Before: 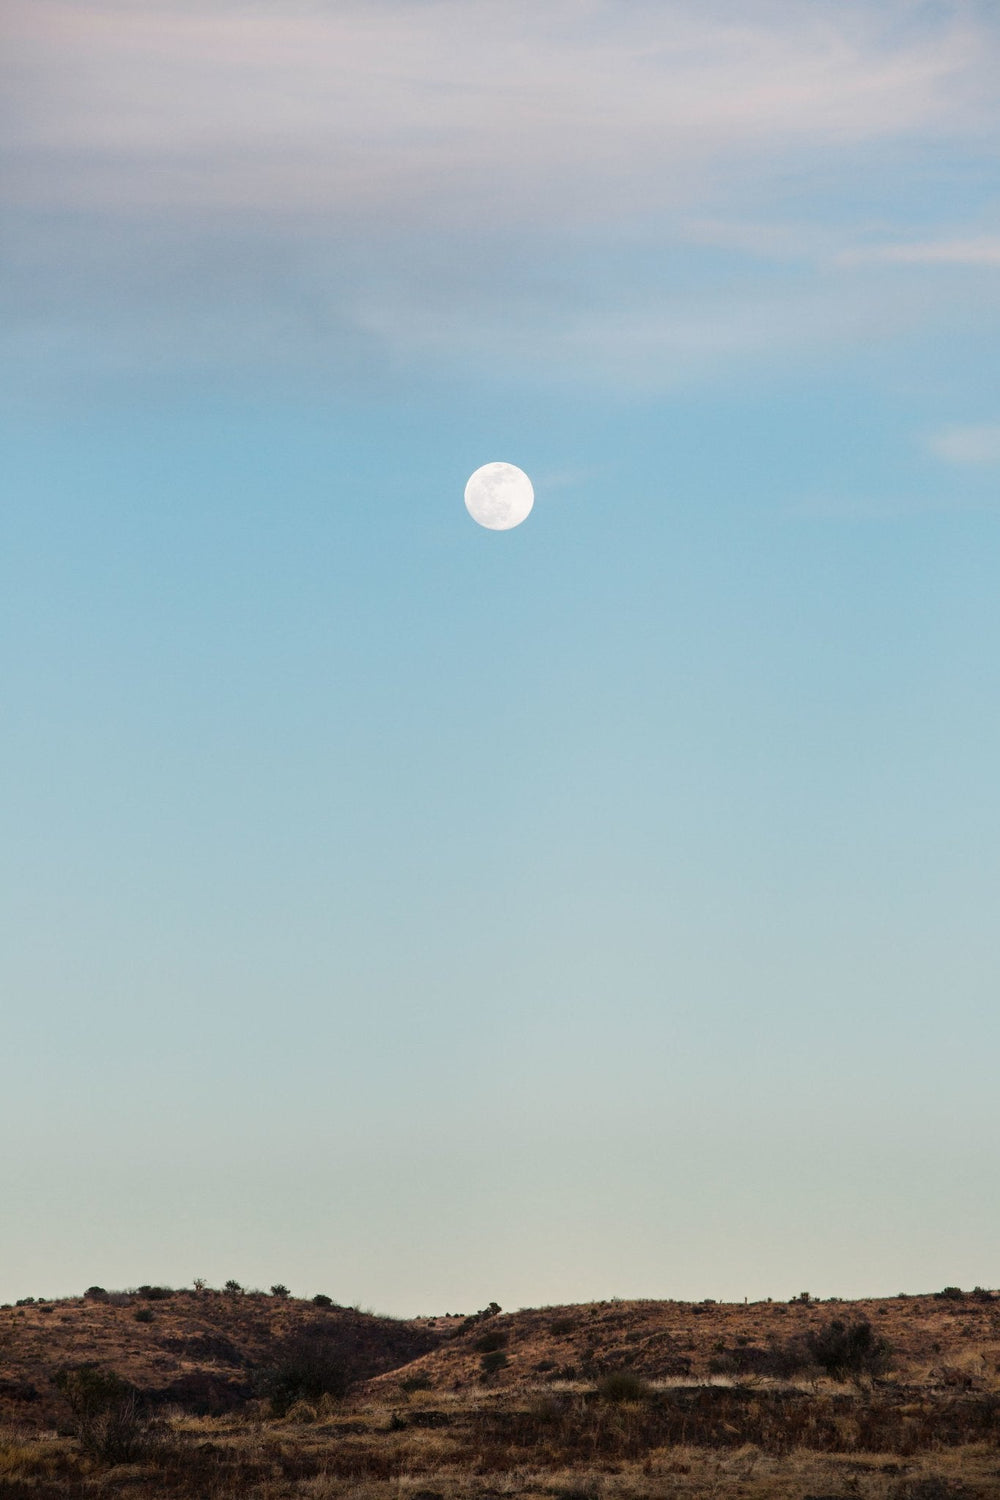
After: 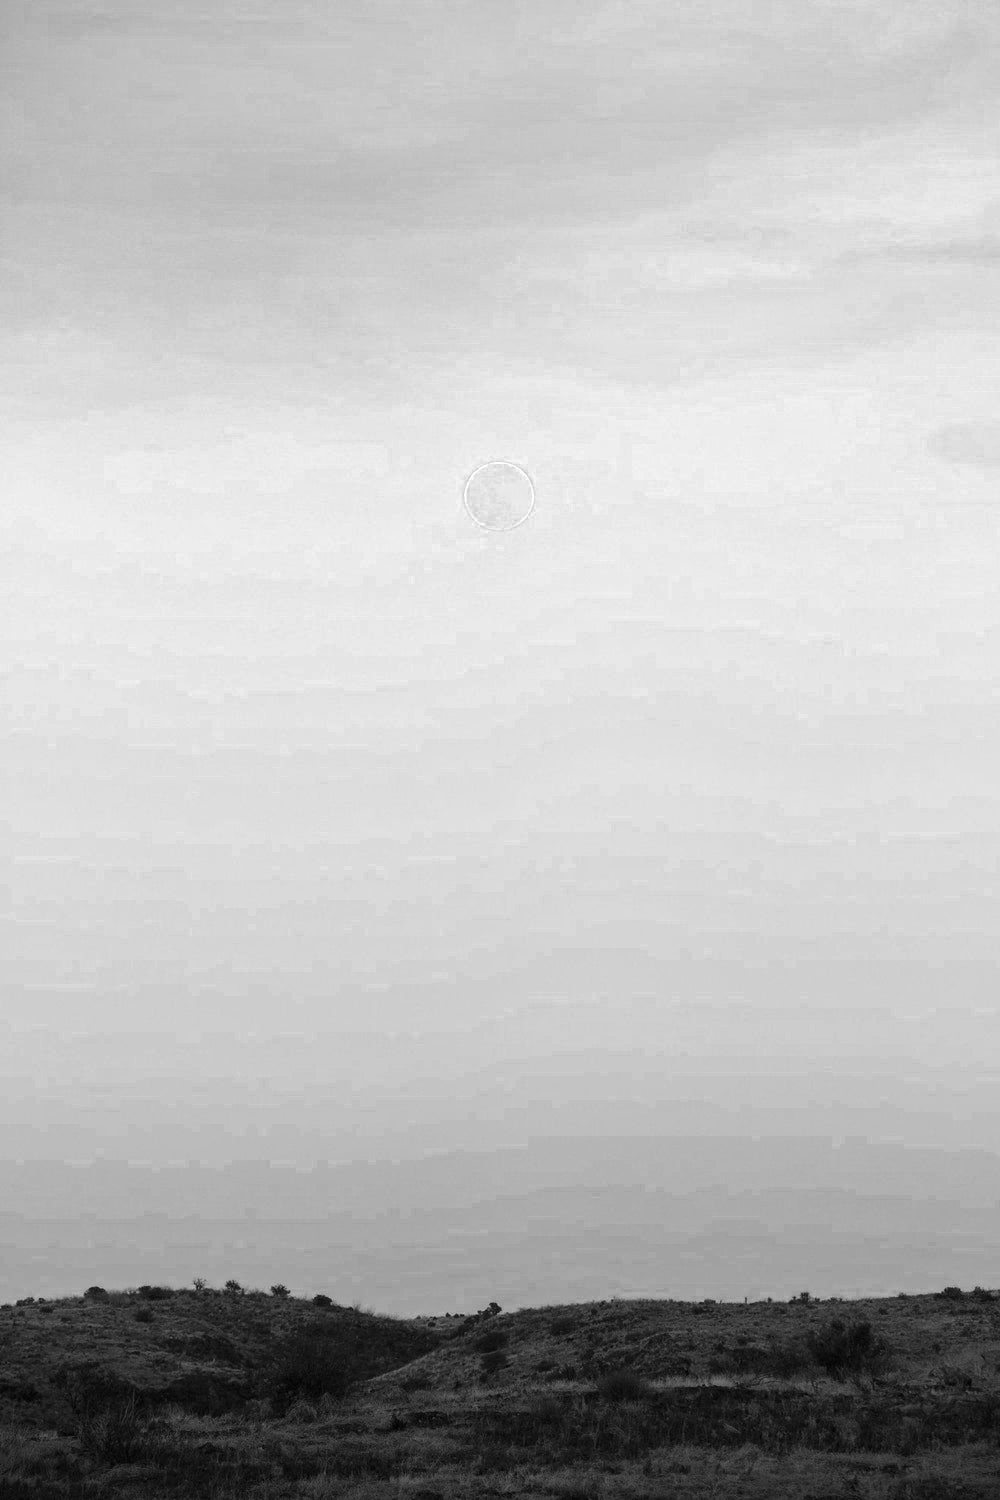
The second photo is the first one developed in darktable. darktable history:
velvia: on, module defaults
color zones: curves: ch0 [(0.287, 0.048) (0.493, 0.484) (0.737, 0.816)]; ch1 [(0, 0) (0.143, 0) (0.286, 0) (0.429, 0) (0.571, 0) (0.714, 0) (0.857, 0)]
